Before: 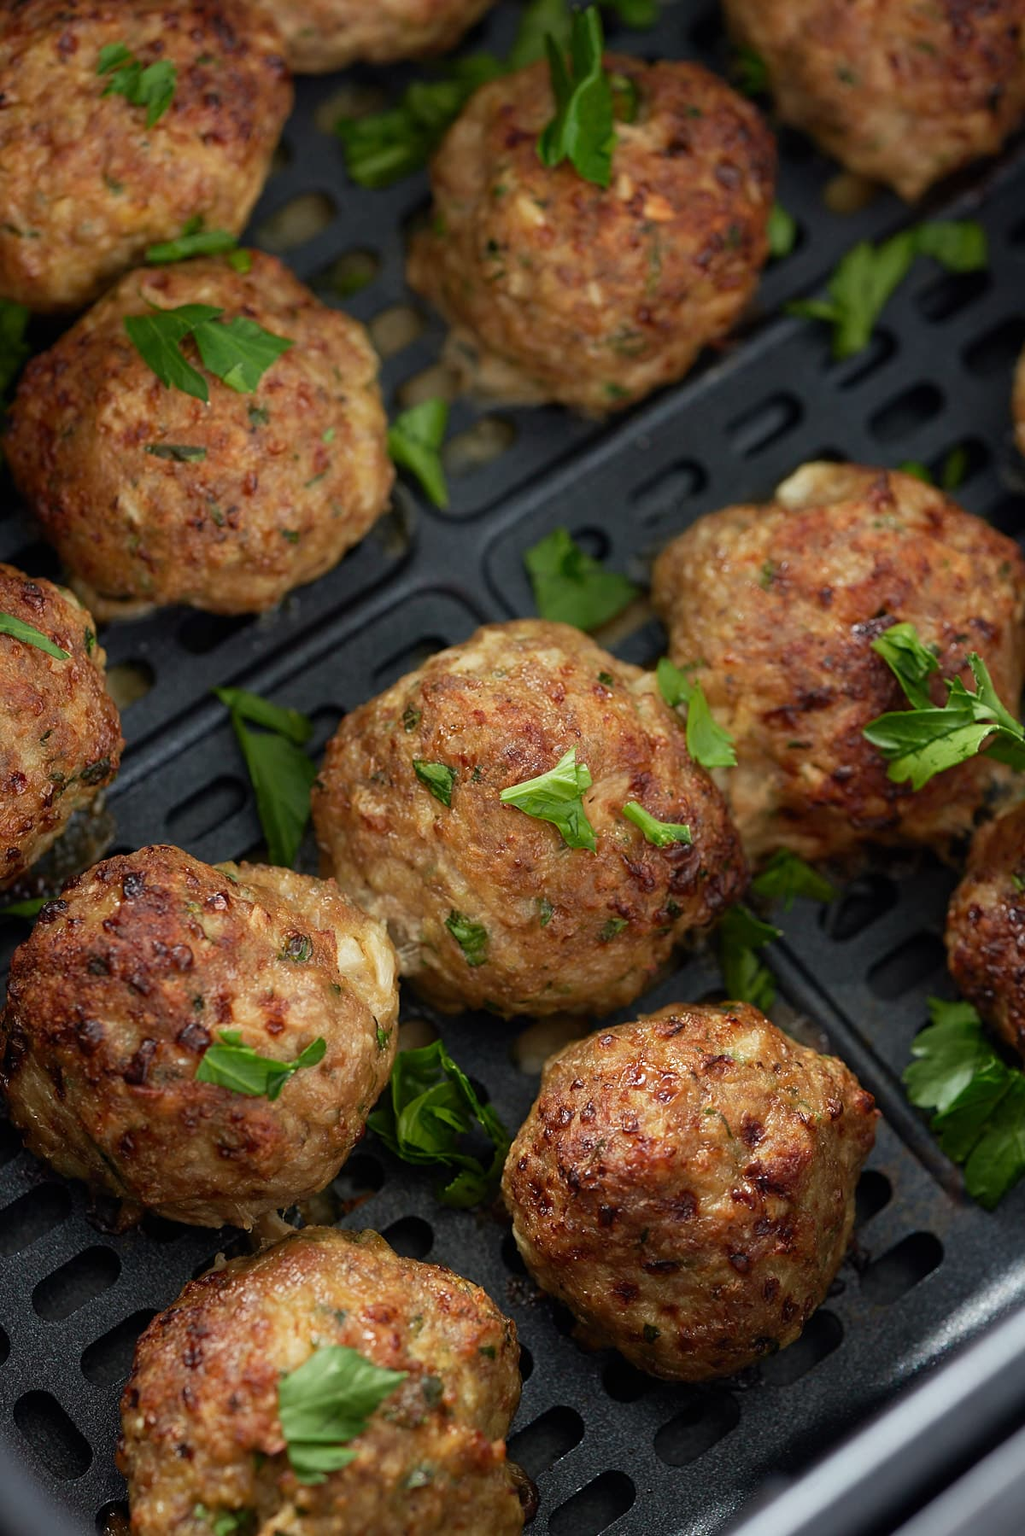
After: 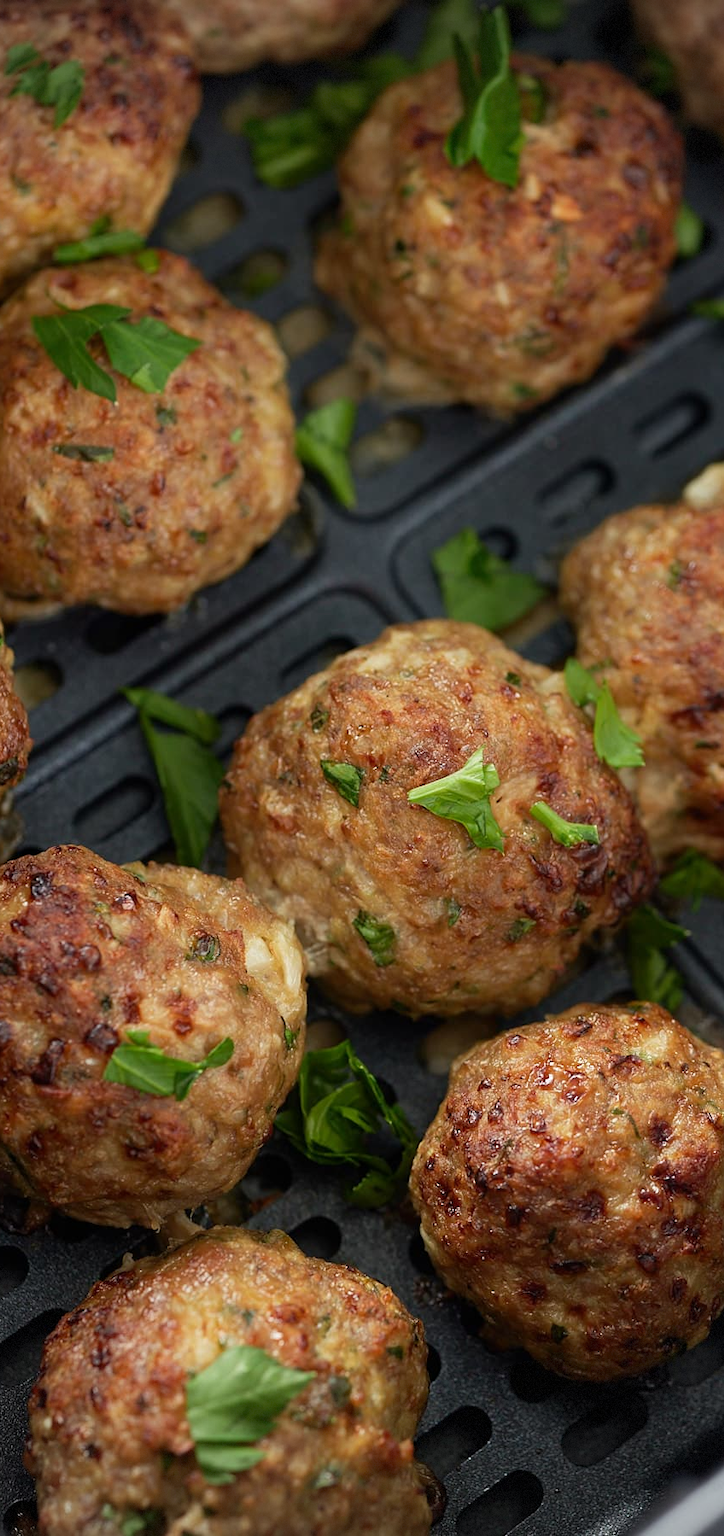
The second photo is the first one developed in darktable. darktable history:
crop and rotate: left 9.061%, right 20.142%
vignetting: dithering 8-bit output, unbound false
